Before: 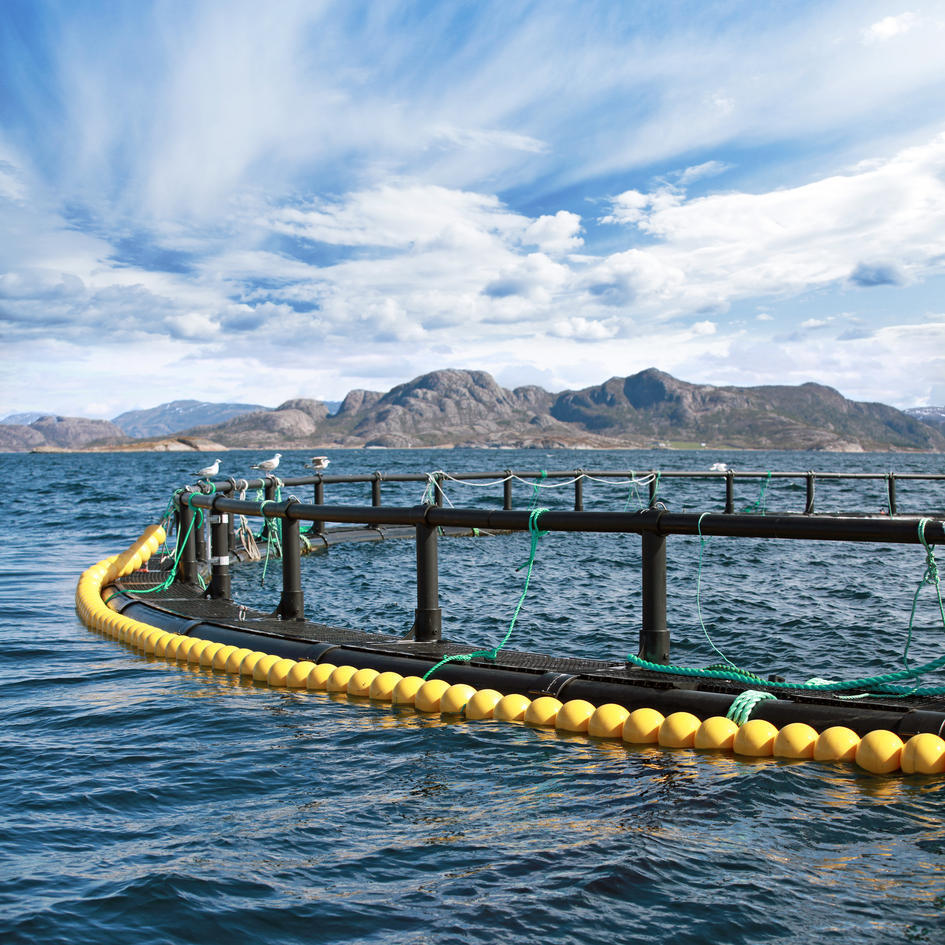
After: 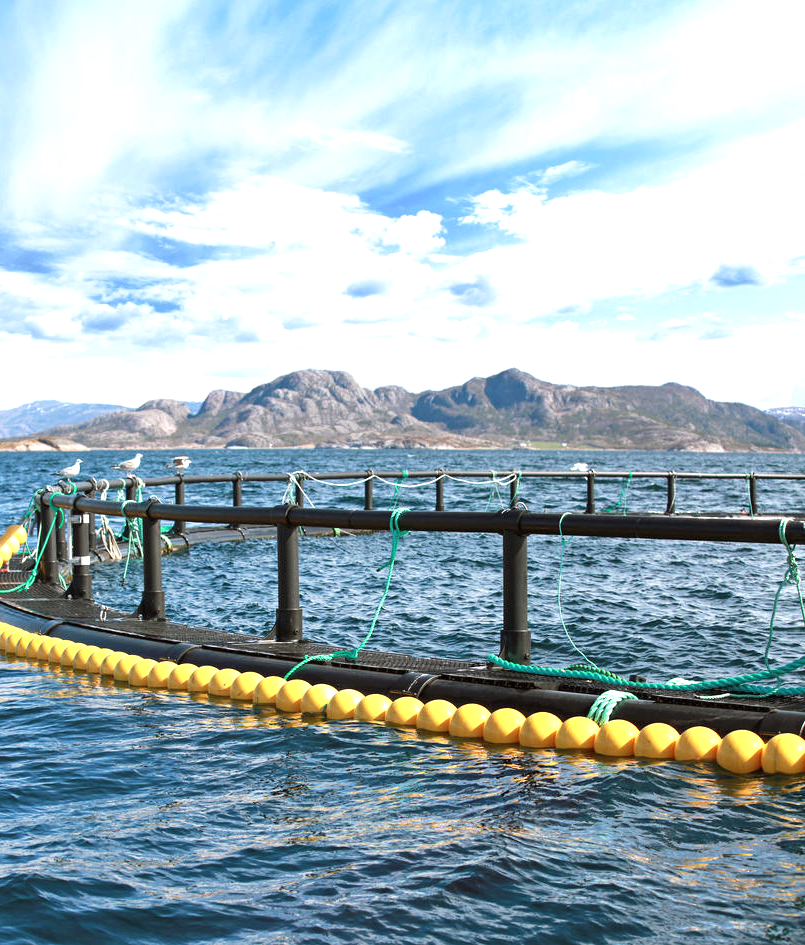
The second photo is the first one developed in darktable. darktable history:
crop and rotate: left 14.804%
exposure: black level correction 0, exposure 0.691 EV, compensate highlight preservation false
